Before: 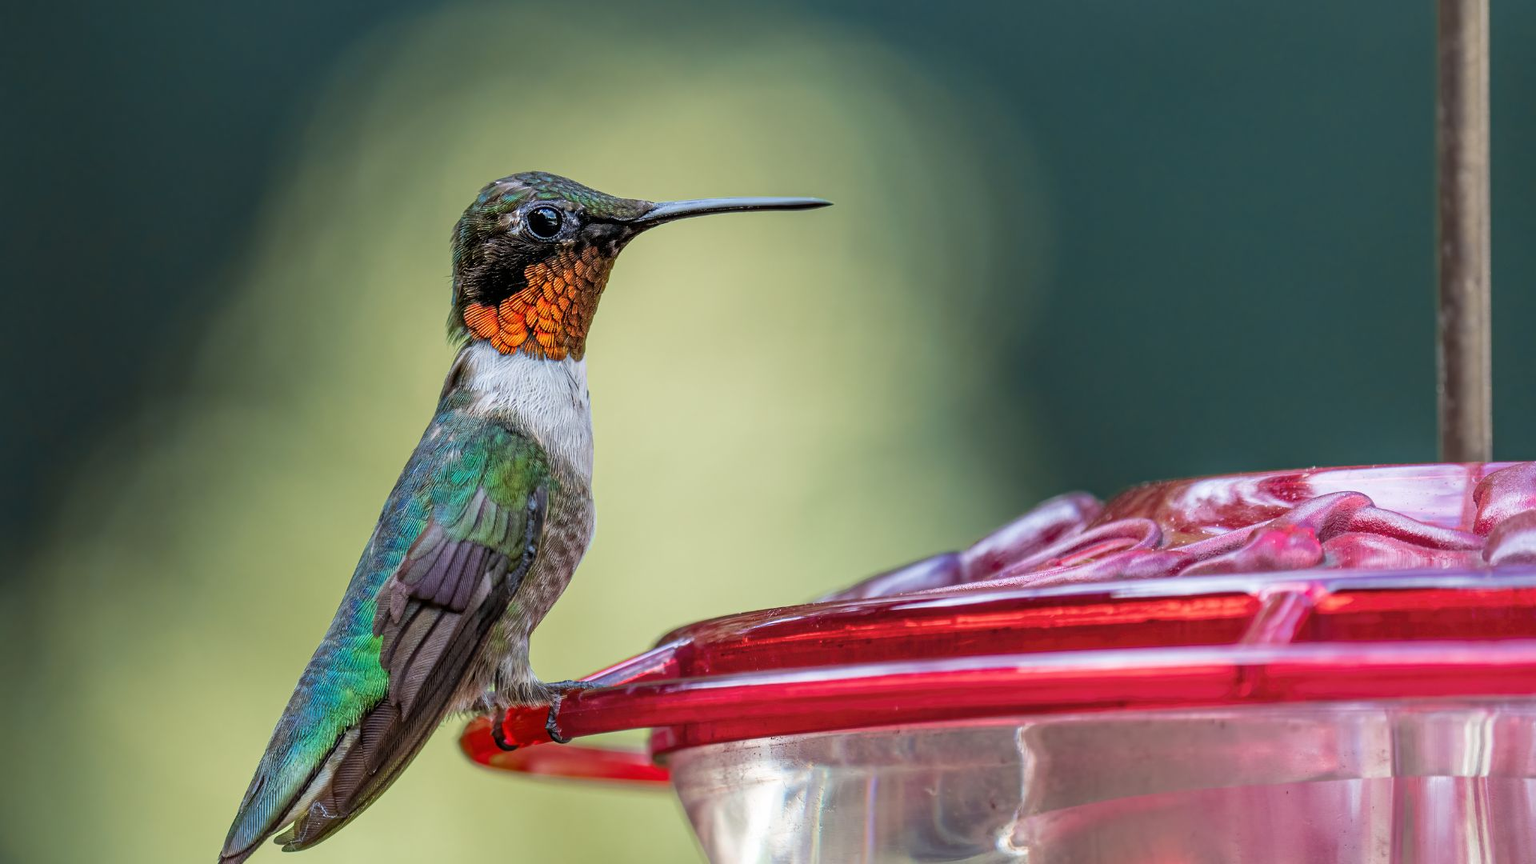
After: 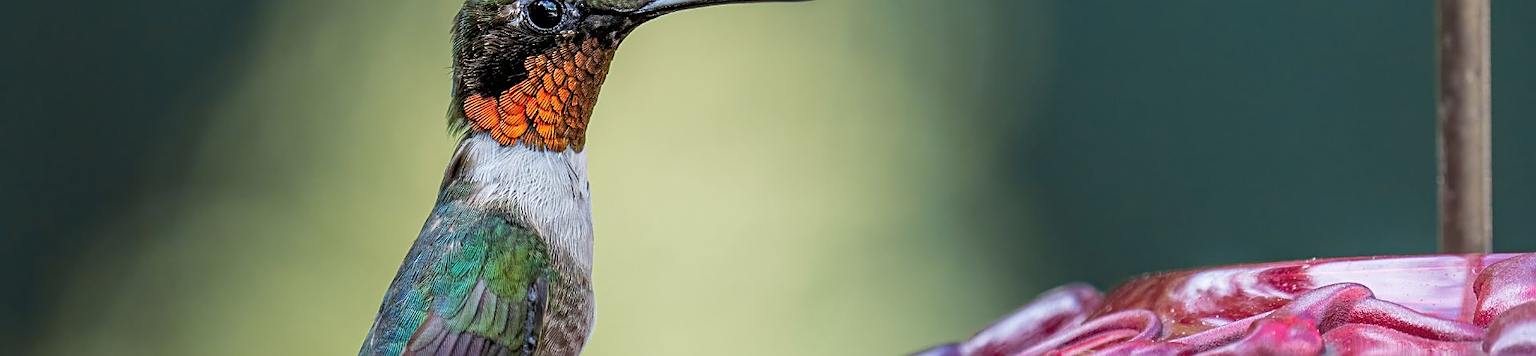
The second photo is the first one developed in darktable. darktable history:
crop and rotate: top 24.208%, bottom 34.526%
sharpen: on, module defaults
